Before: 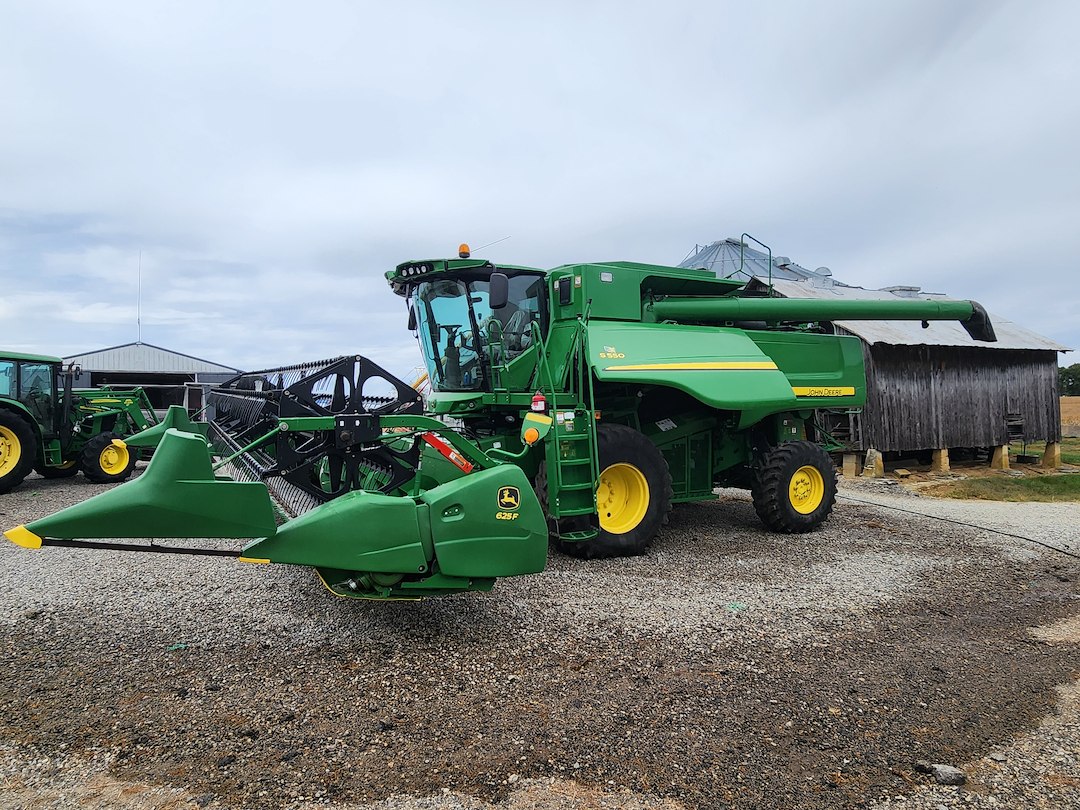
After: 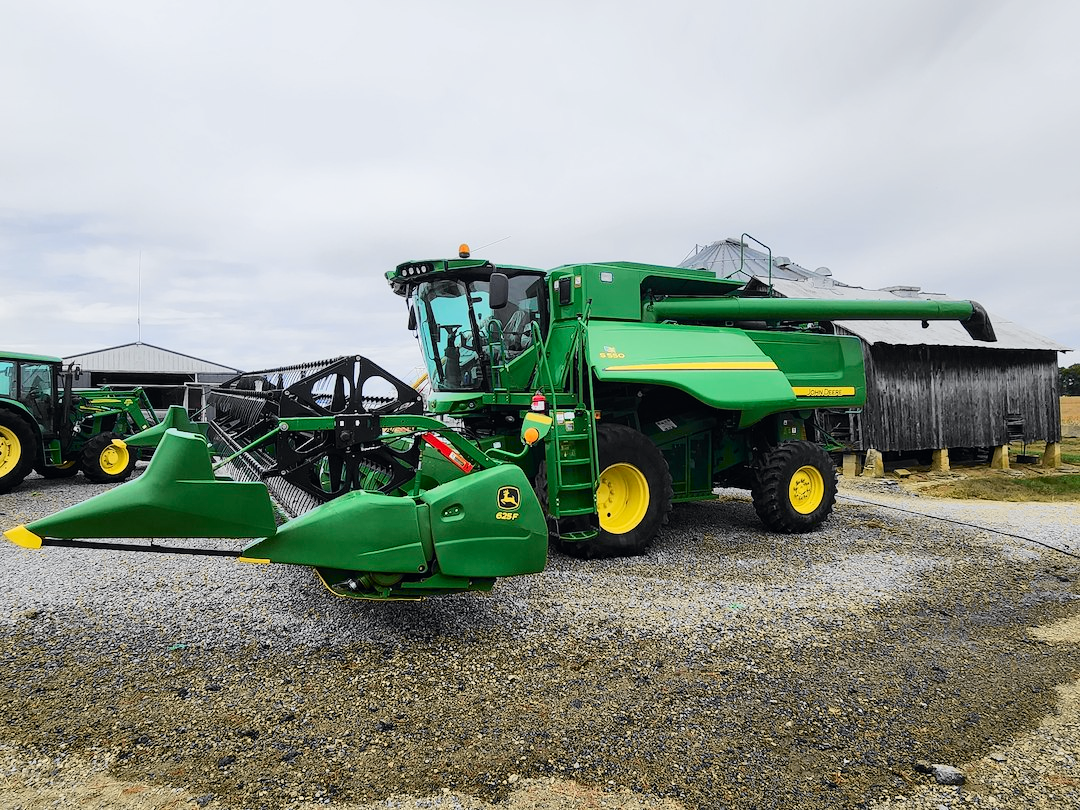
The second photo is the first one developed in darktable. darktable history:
tone curve: curves: ch0 [(0, 0) (0.071, 0.047) (0.266, 0.26) (0.483, 0.554) (0.753, 0.811) (1, 0.983)]; ch1 [(0, 0) (0.346, 0.307) (0.408, 0.387) (0.463, 0.465) (0.482, 0.493) (0.502, 0.5) (0.517, 0.502) (0.55, 0.548) (0.597, 0.61) (0.651, 0.698) (1, 1)]; ch2 [(0, 0) (0.346, 0.34) (0.434, 0.46) (0.485, 0.494) (0.5, 0.494) (0.517, 0.506) (0.526, 0.545) (0.583, 0.61) (0.625, 0.659) (1, 1)], color space Lab, independent channels, preserve colors none
